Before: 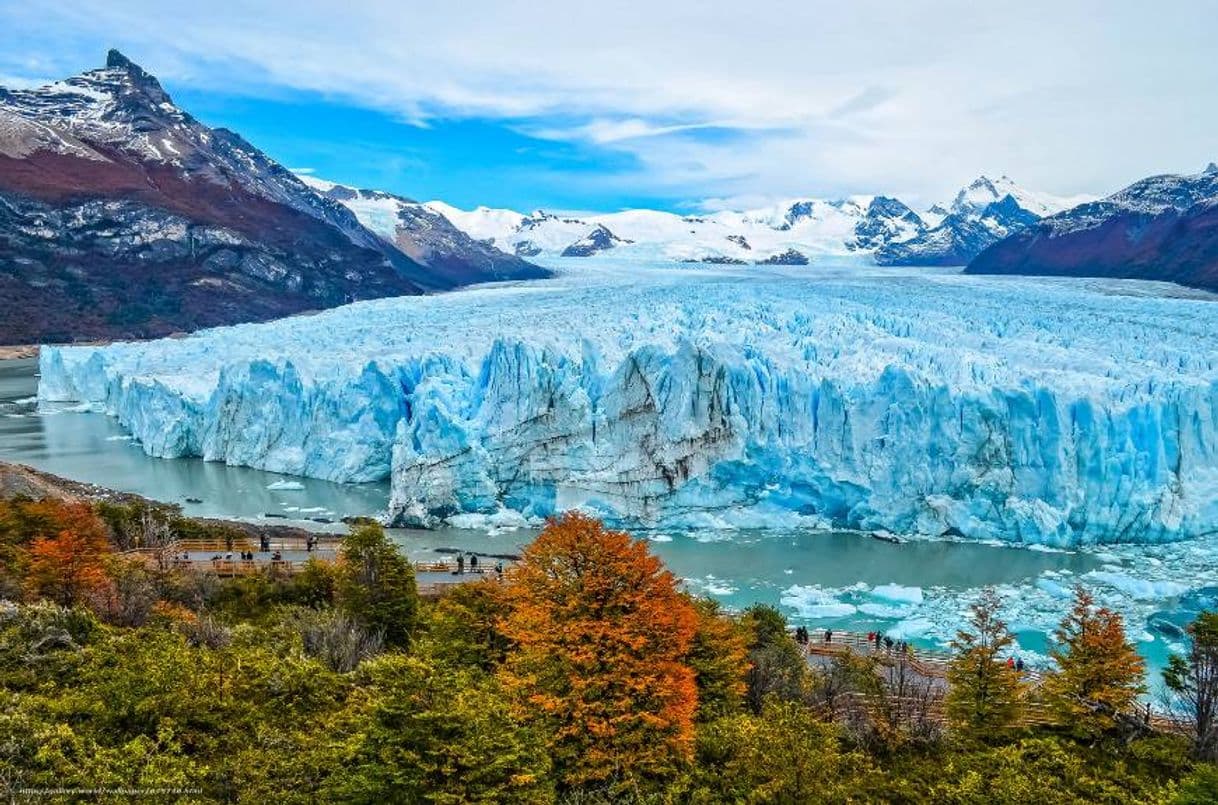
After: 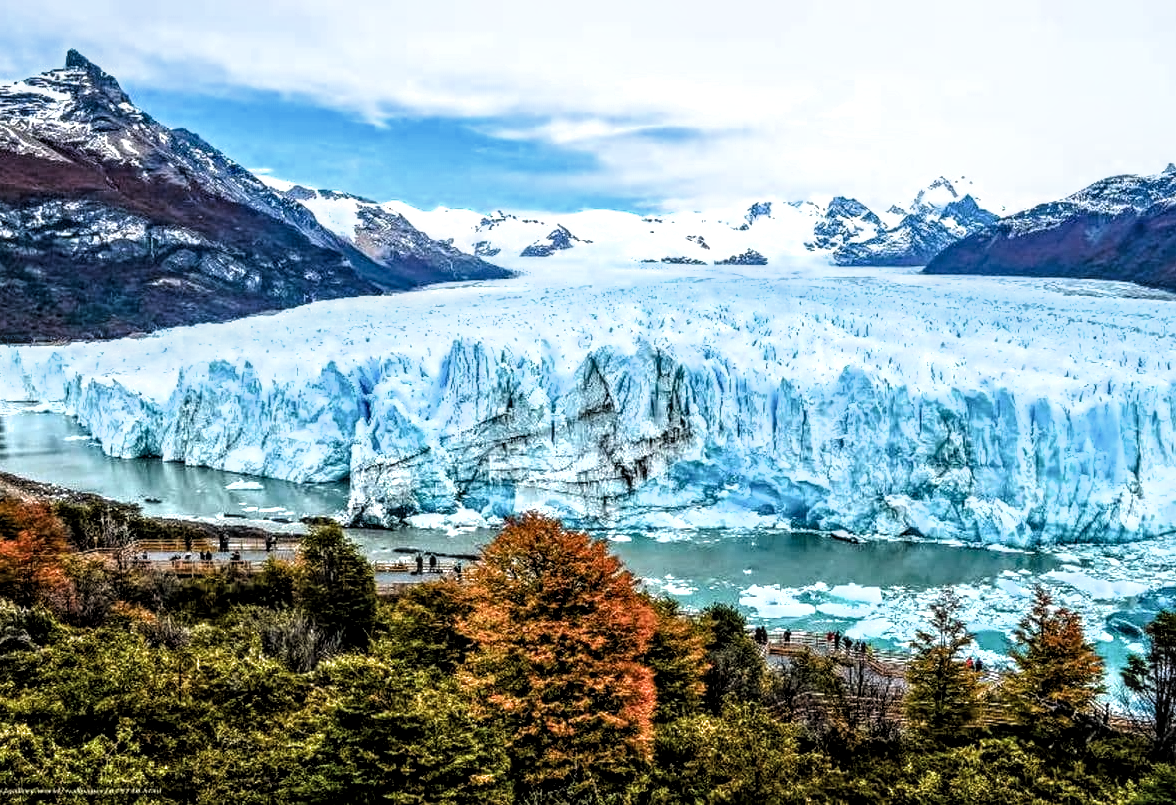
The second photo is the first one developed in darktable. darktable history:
crop and rotate: left 3.401%
local contrast: highlights 61%, detail 143%, midtone range 0.43
filmic rgb: black relative exposure -8.27 EV, white relative exposure 2.22 EV, hardness 7.11, latitude 84.97%, contrast 1.701, highlights saturation mix -3.41%, shadows ↔ highlights balance -2.63%, color science v6 (2022)
